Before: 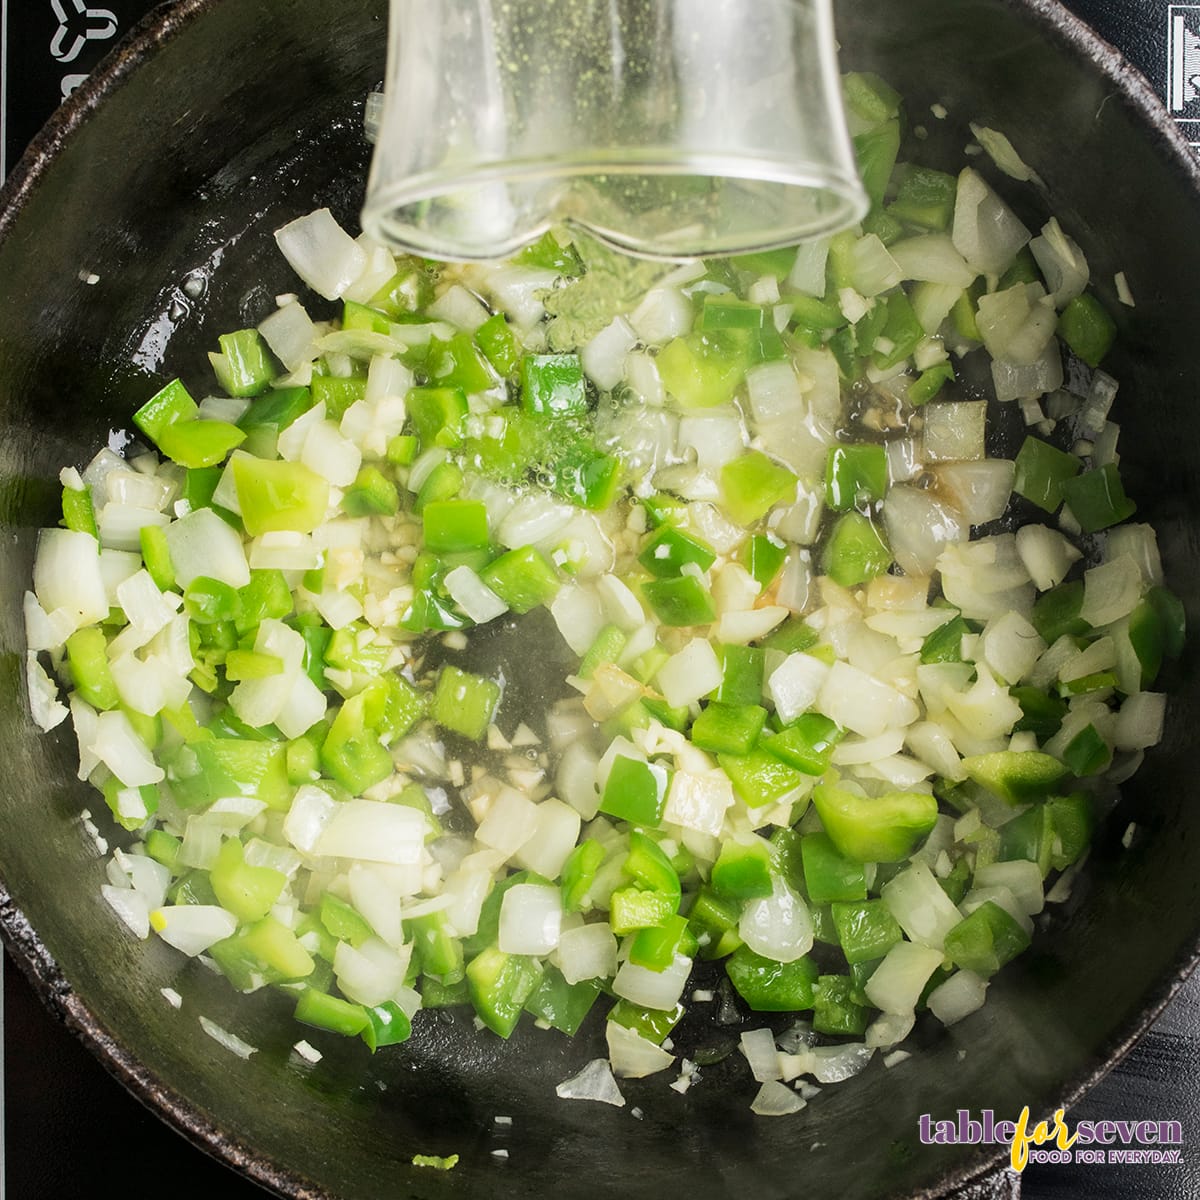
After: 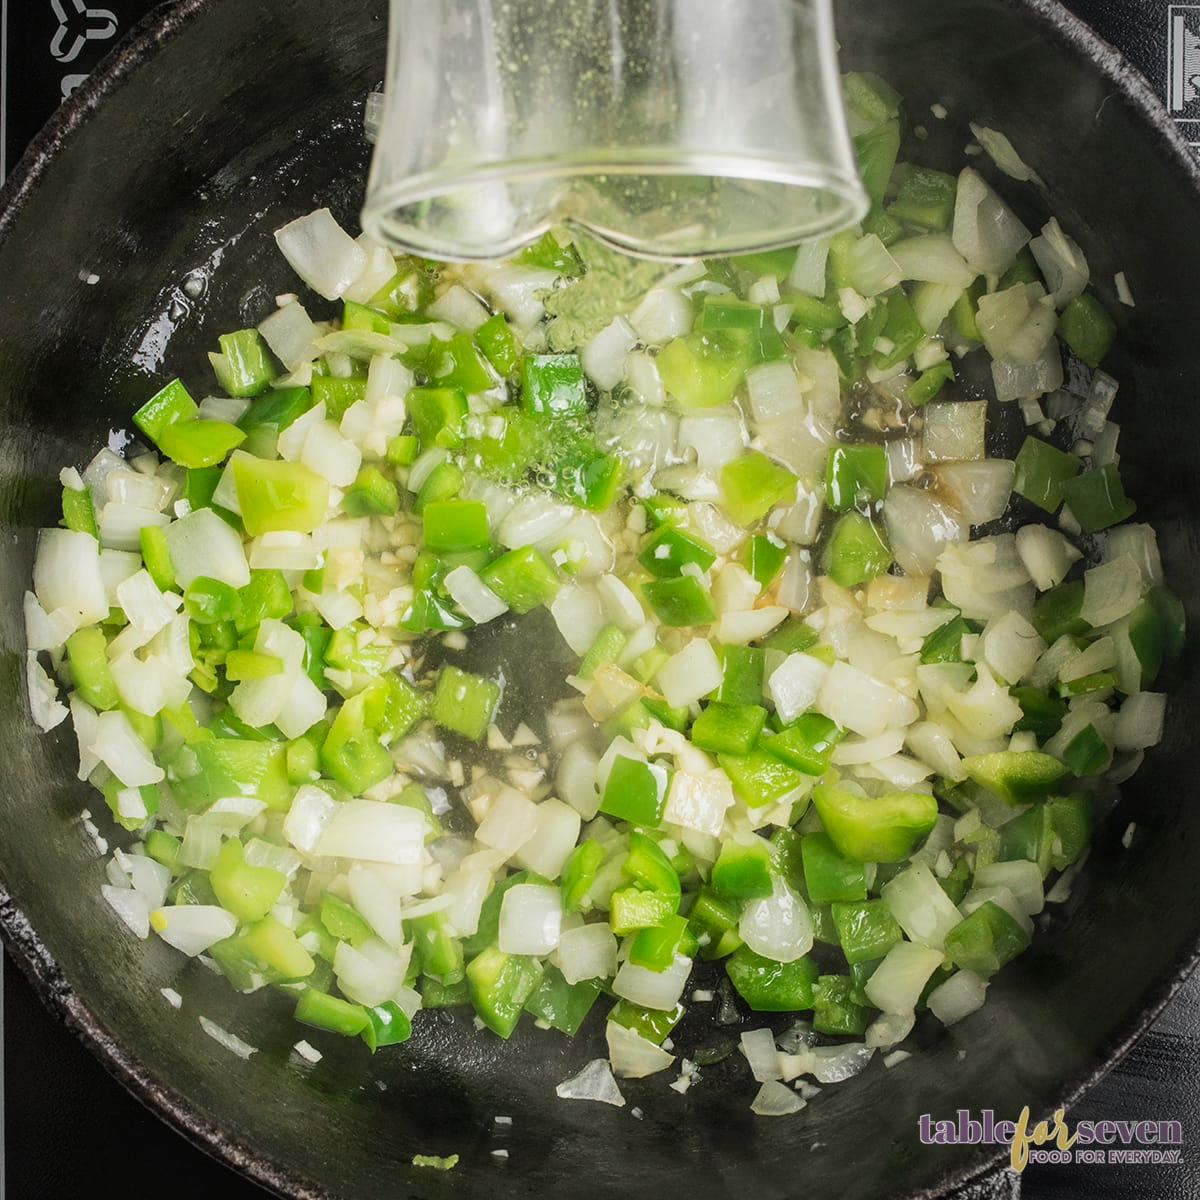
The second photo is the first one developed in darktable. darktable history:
local contrast: detail 110%
vignetting: fall-off radius 60.92%
